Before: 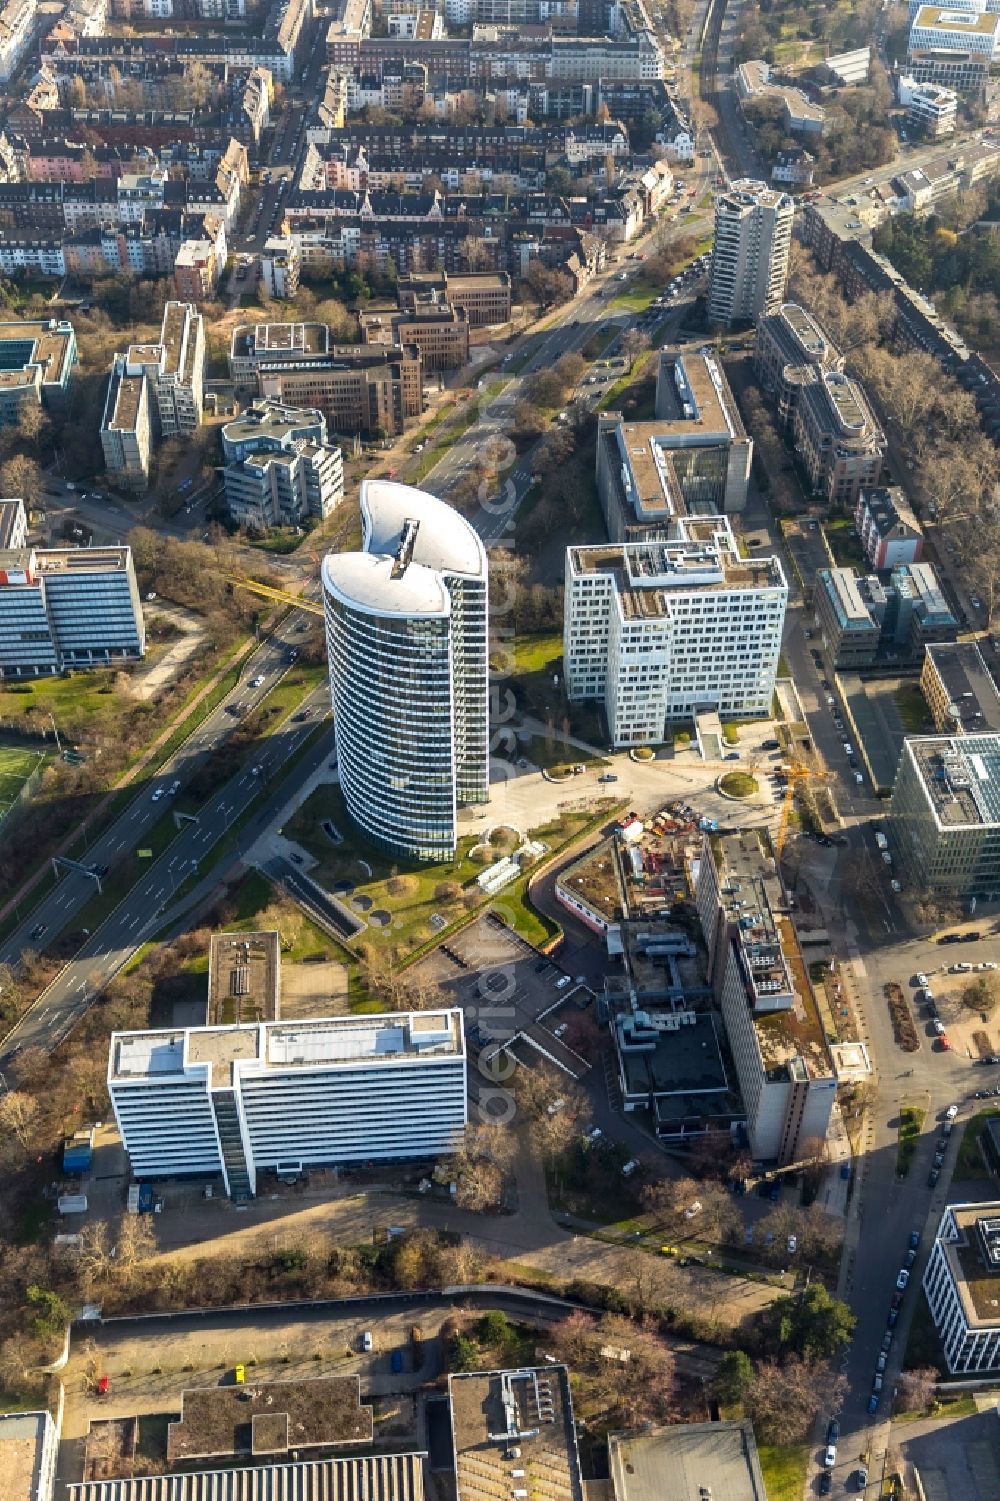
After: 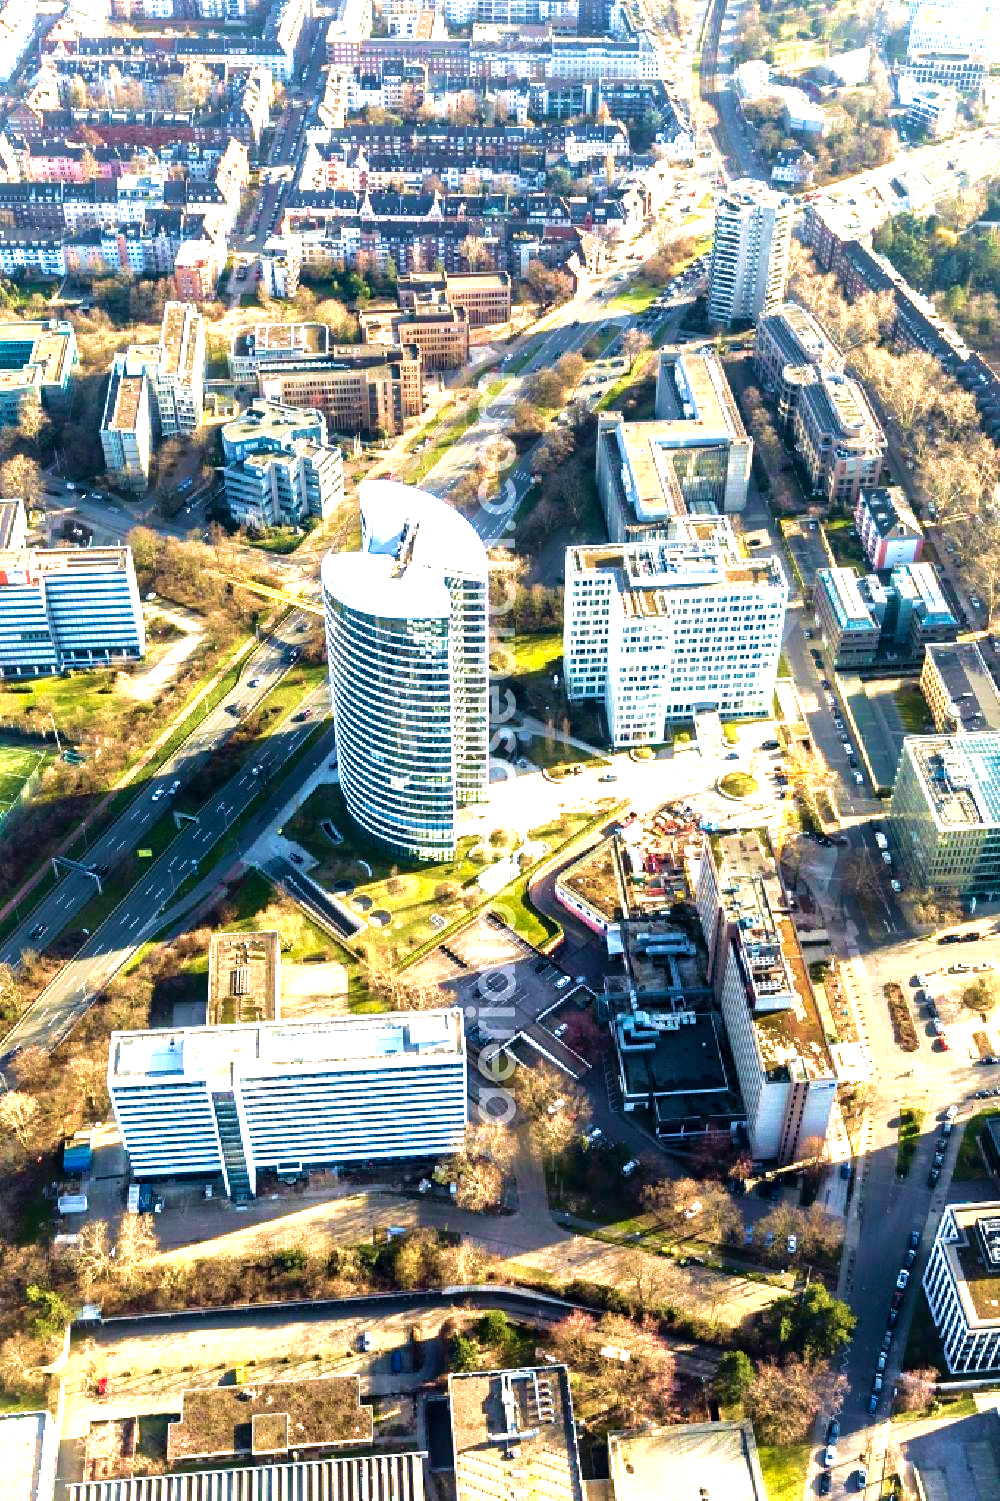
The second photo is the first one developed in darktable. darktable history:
levels: levels [0, 0.352, 0.703]
velvia: strength 67.04%, mid-tones bias 0.978
tone equalizer: -8 EV -0.774 EV, -7 EV -0.667 EV, -6 EV -0.57 EV, -5 EV -0.367 EV, -3 EV 0.403 EV, -2 EV 0.6 EV, -1 EV 0.689 EV, +0 EV 0.721 EV
exposure: black level correction 0.001, exposure -0.121 EV, compensate highlight preservation false
